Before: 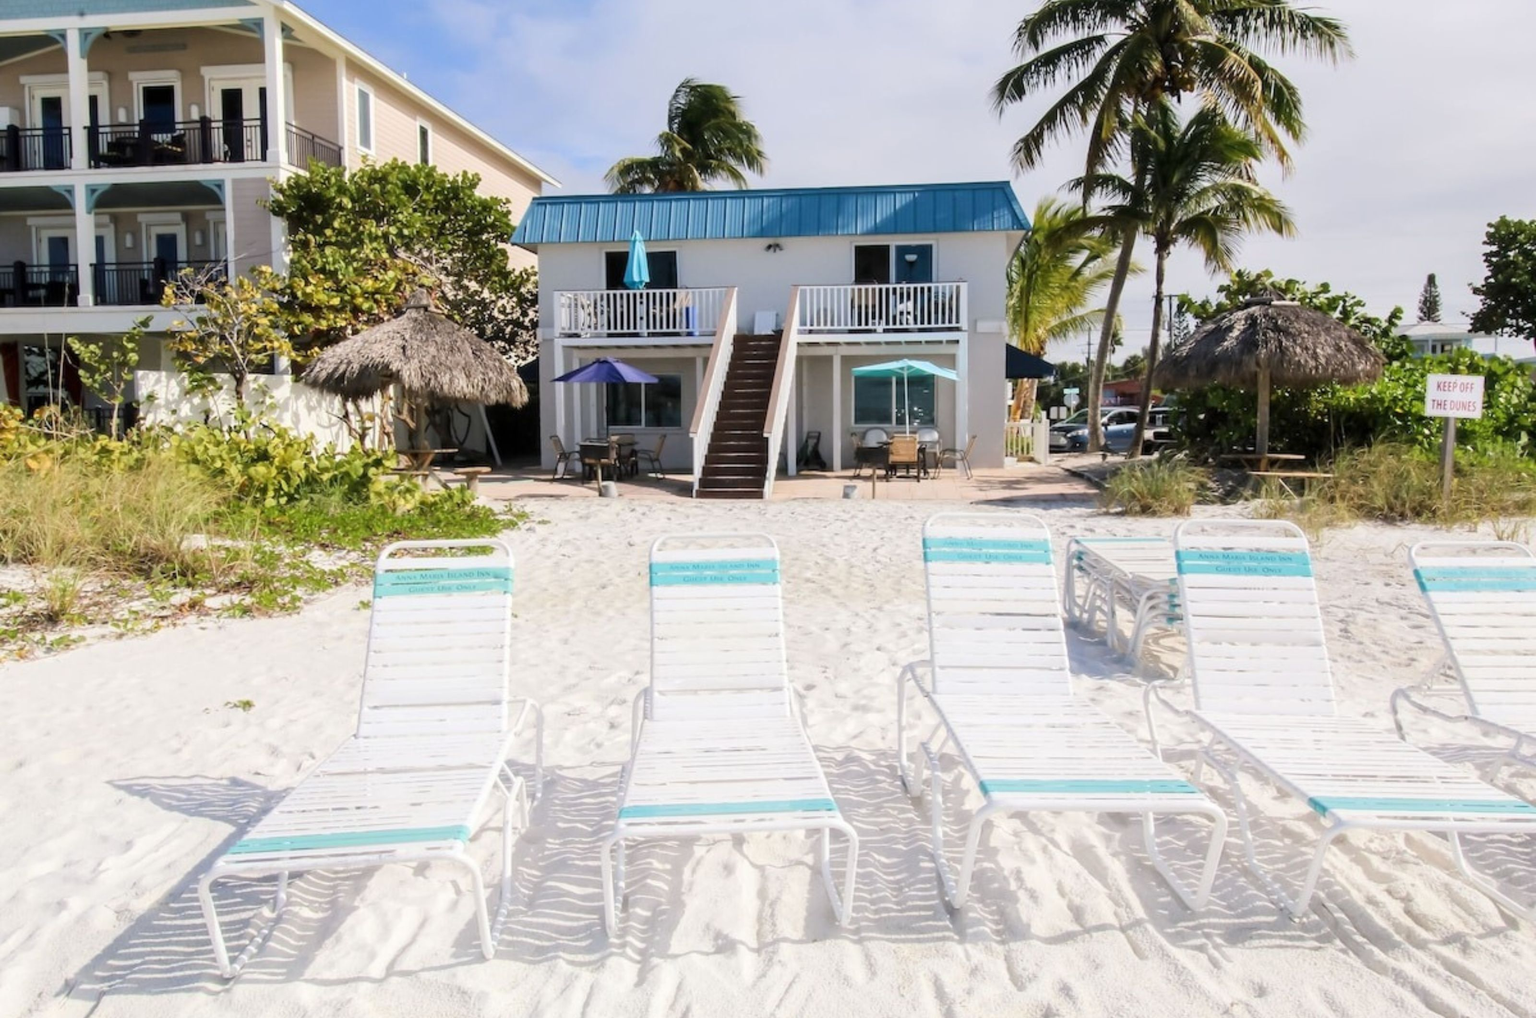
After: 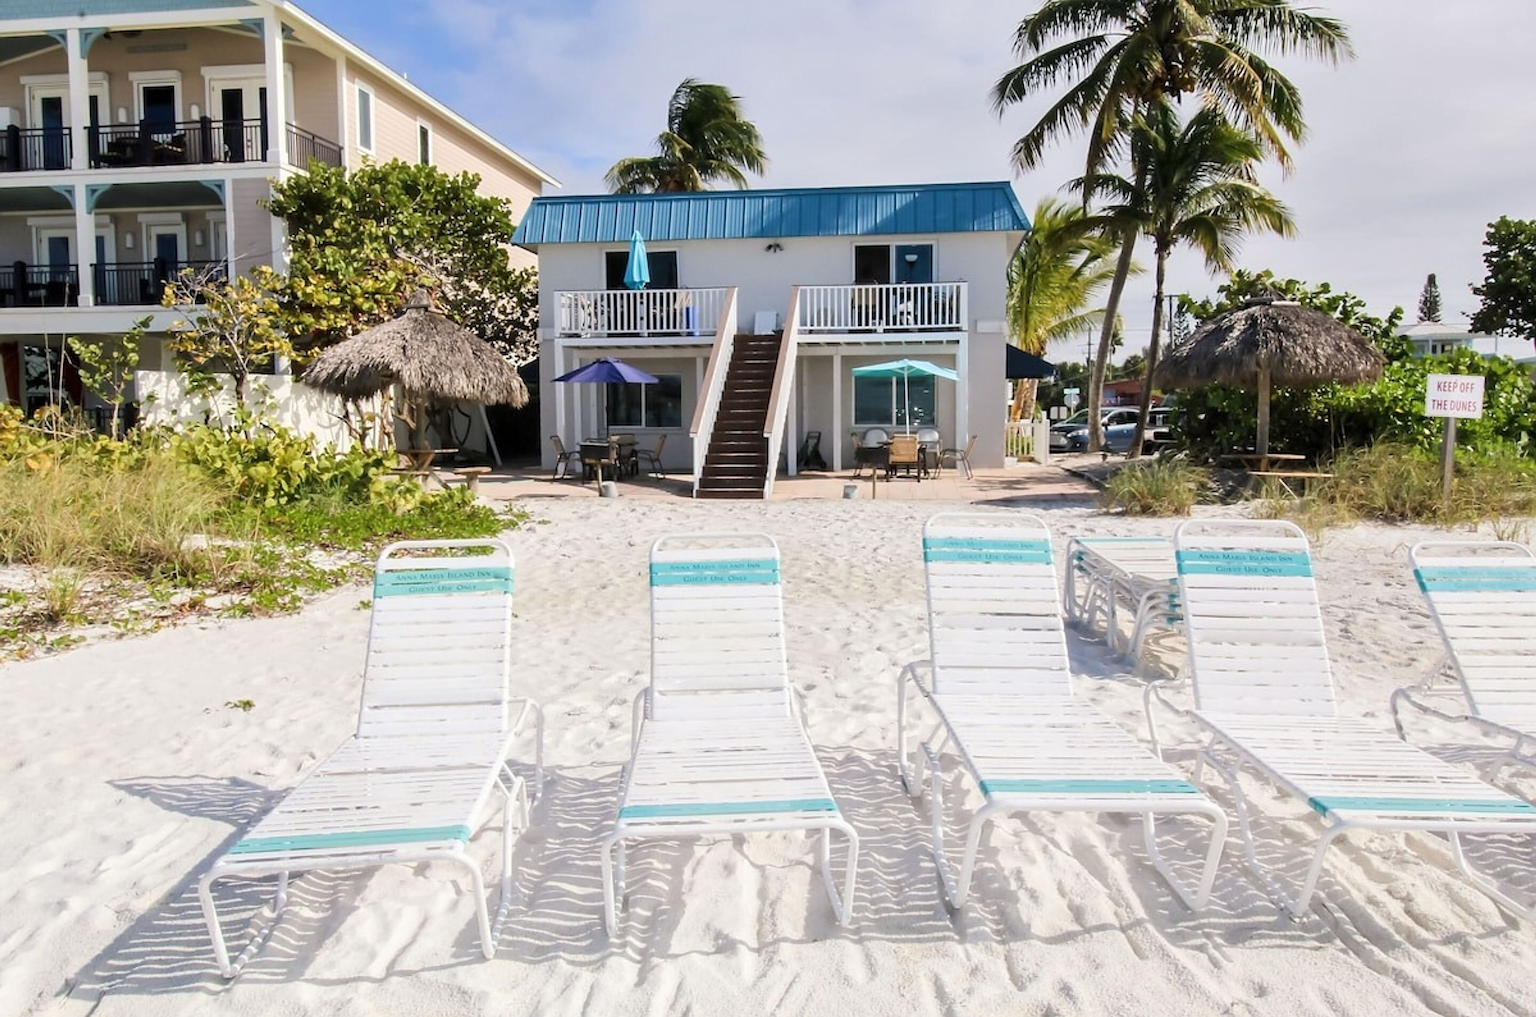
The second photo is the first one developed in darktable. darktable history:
shadows and highlights: shadows 31.81, highlights -31.68, soften with gaussian
tone equalizer: on, module defaults
sharpen: amount 0.549
